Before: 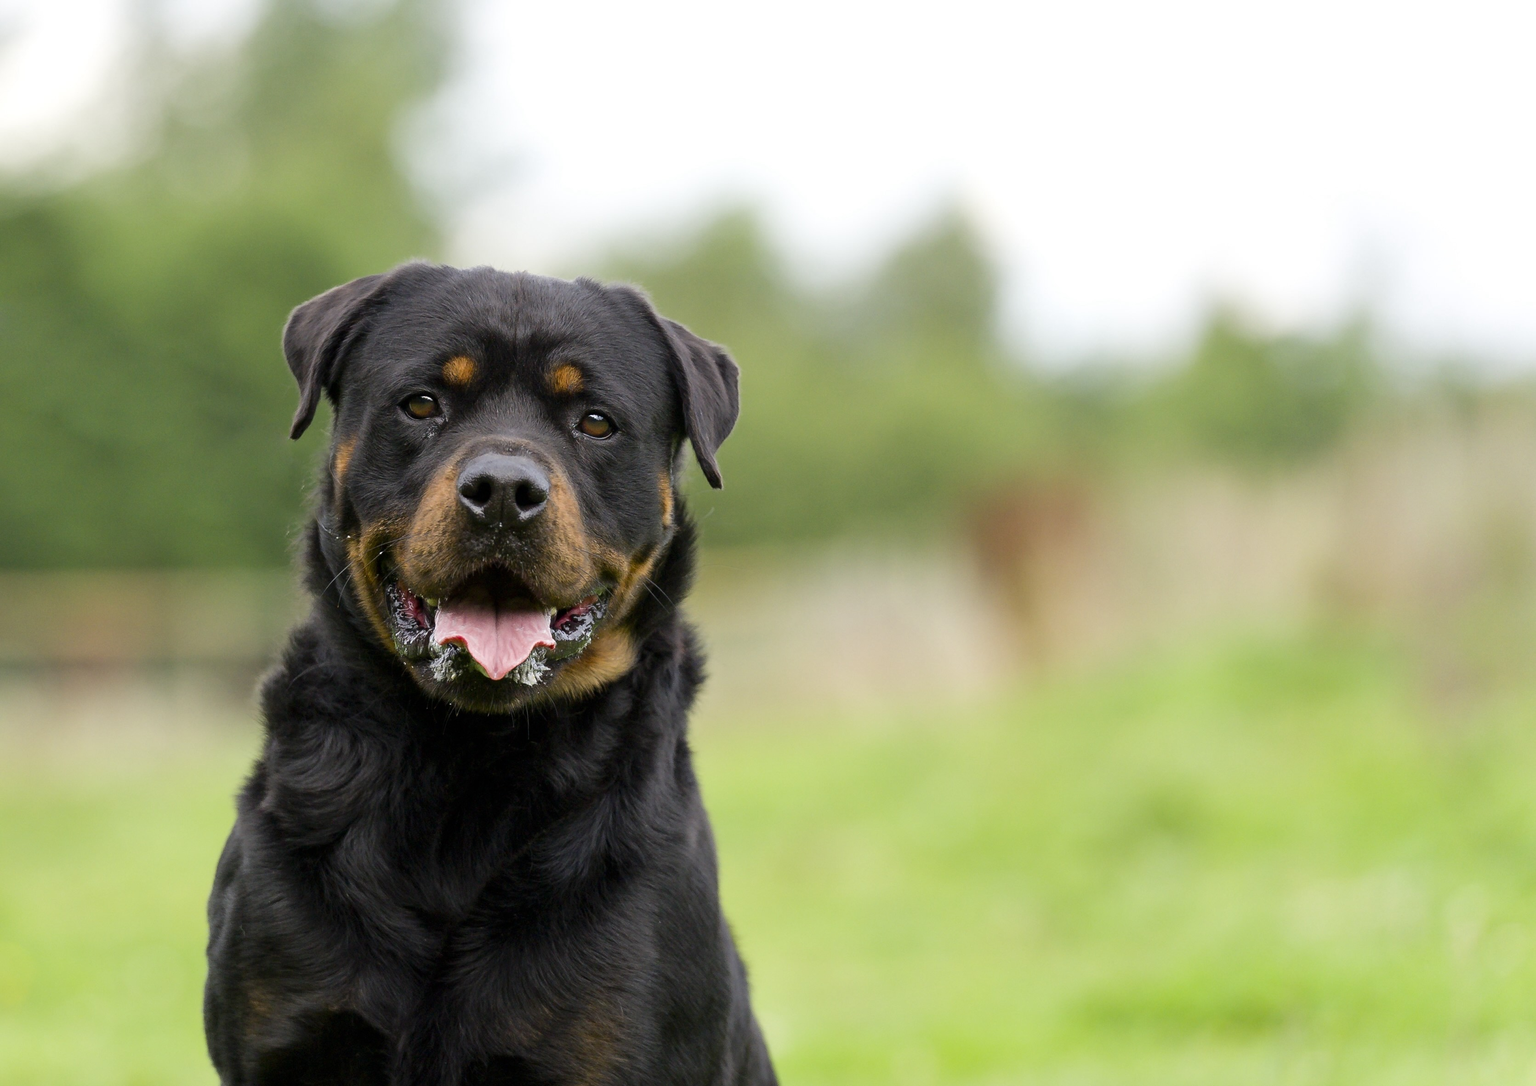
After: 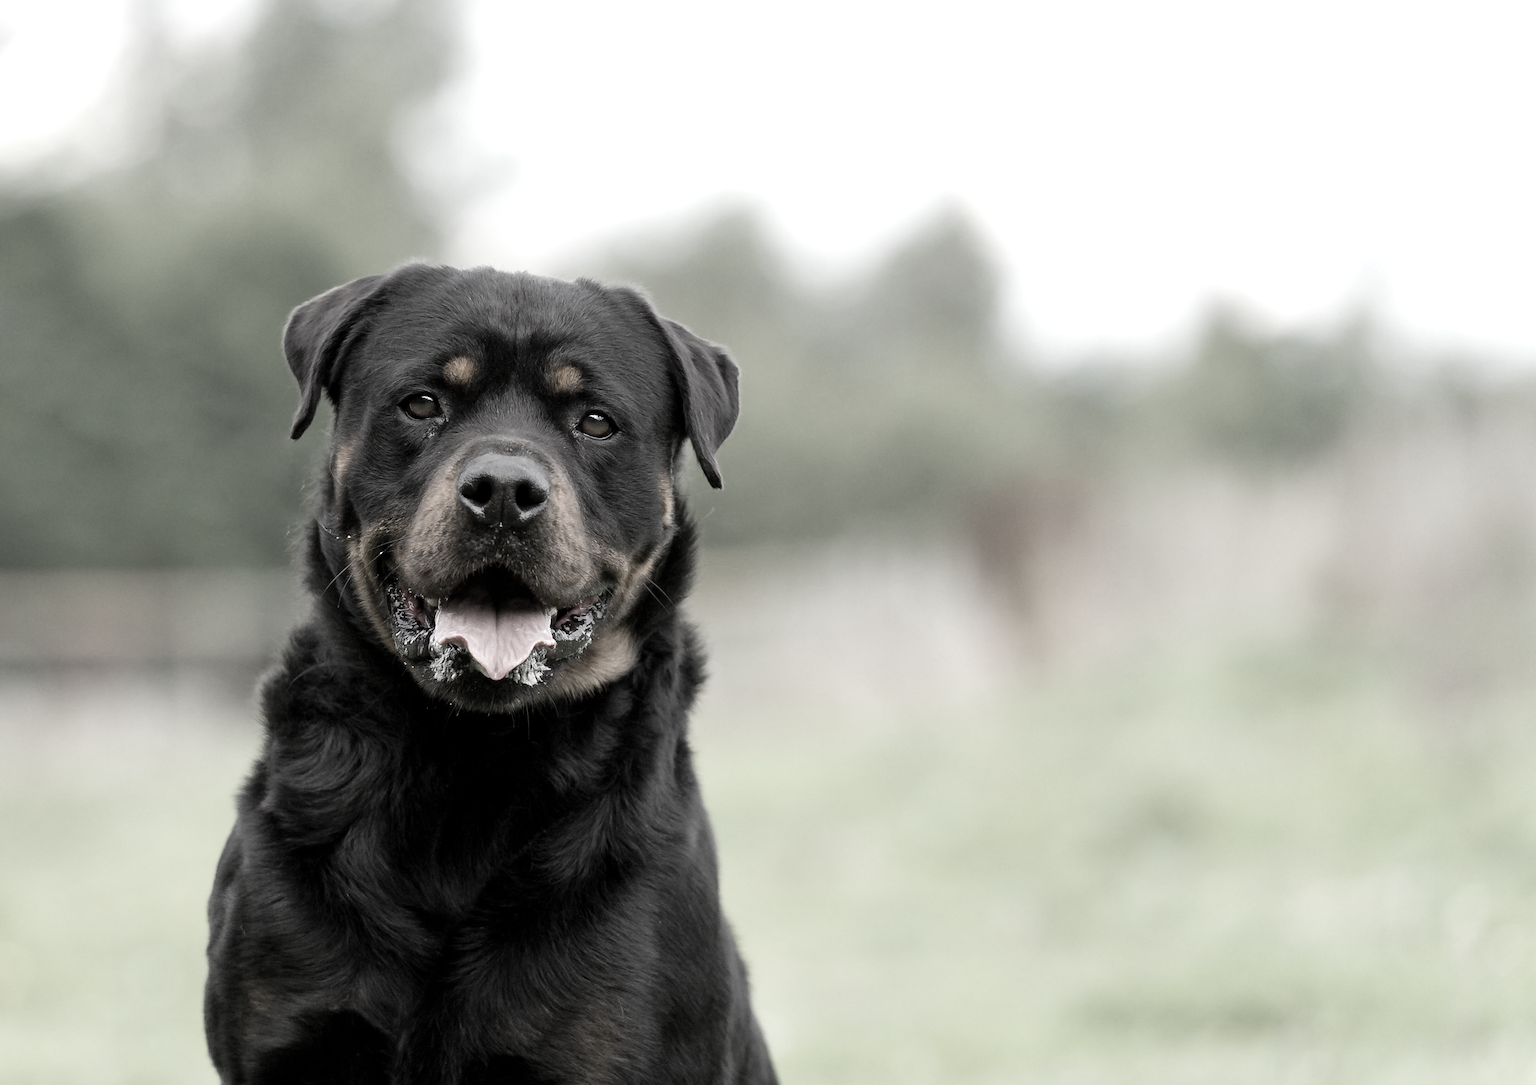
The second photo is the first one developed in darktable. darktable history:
exposure: exposure 0.213 EV, compensate highlight preservation false
color correction: highlights b* -0.039, saturation 0.179
tone equalizer: smoothing diameter 24.82%, edges refinement/feathering 9, preserve details guided filter
